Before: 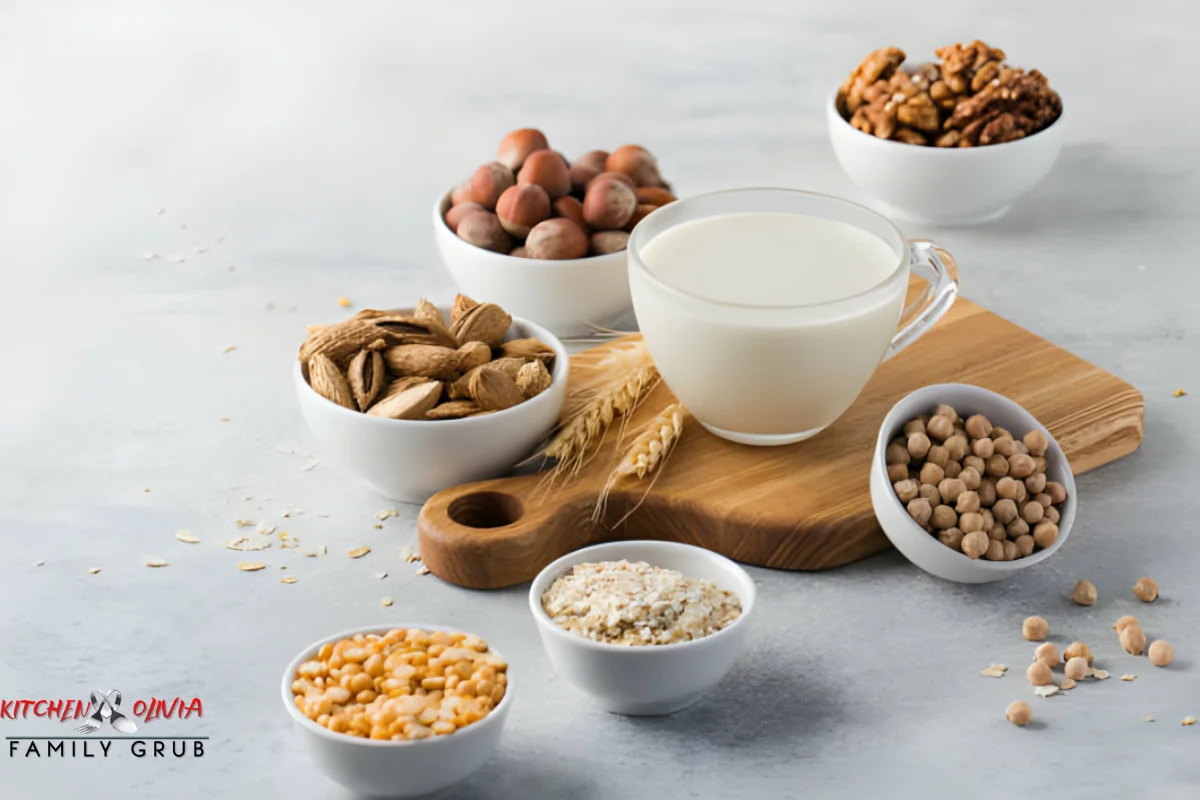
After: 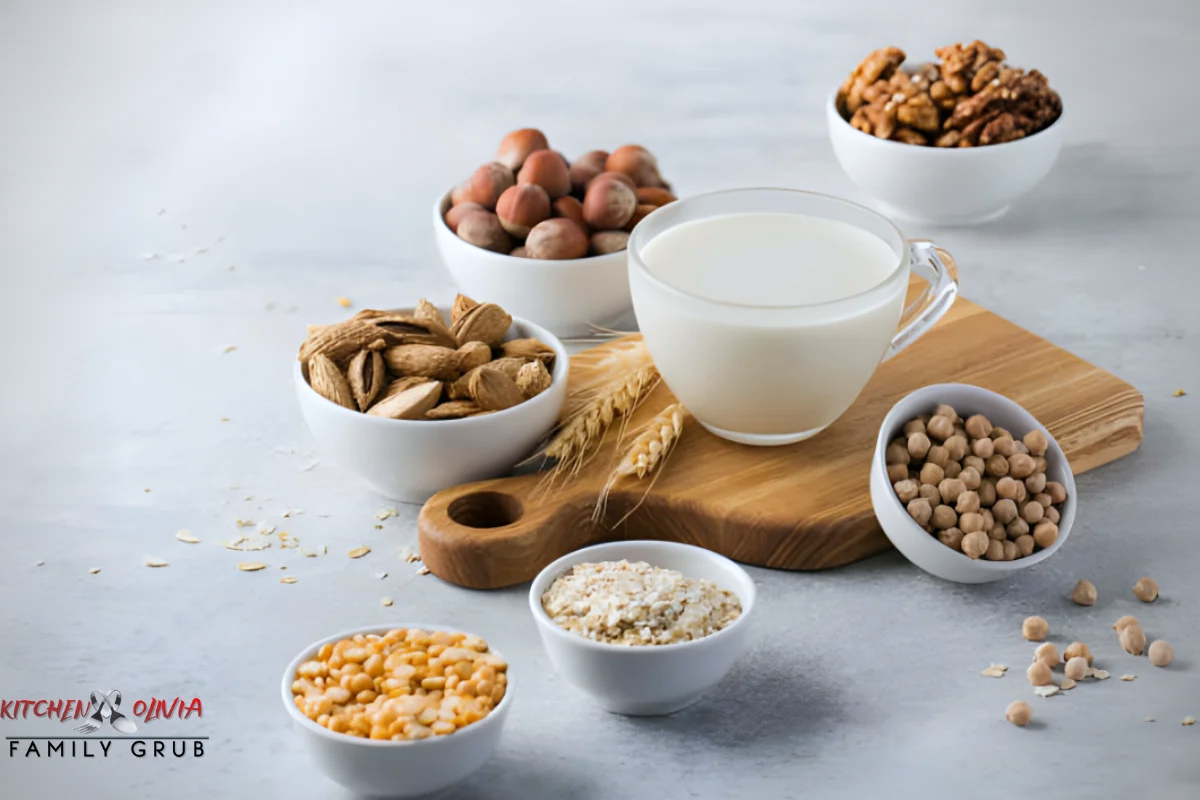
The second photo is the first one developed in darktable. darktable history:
white balance: red 0.983, blue 1.036
vignetting: on, module defaults
